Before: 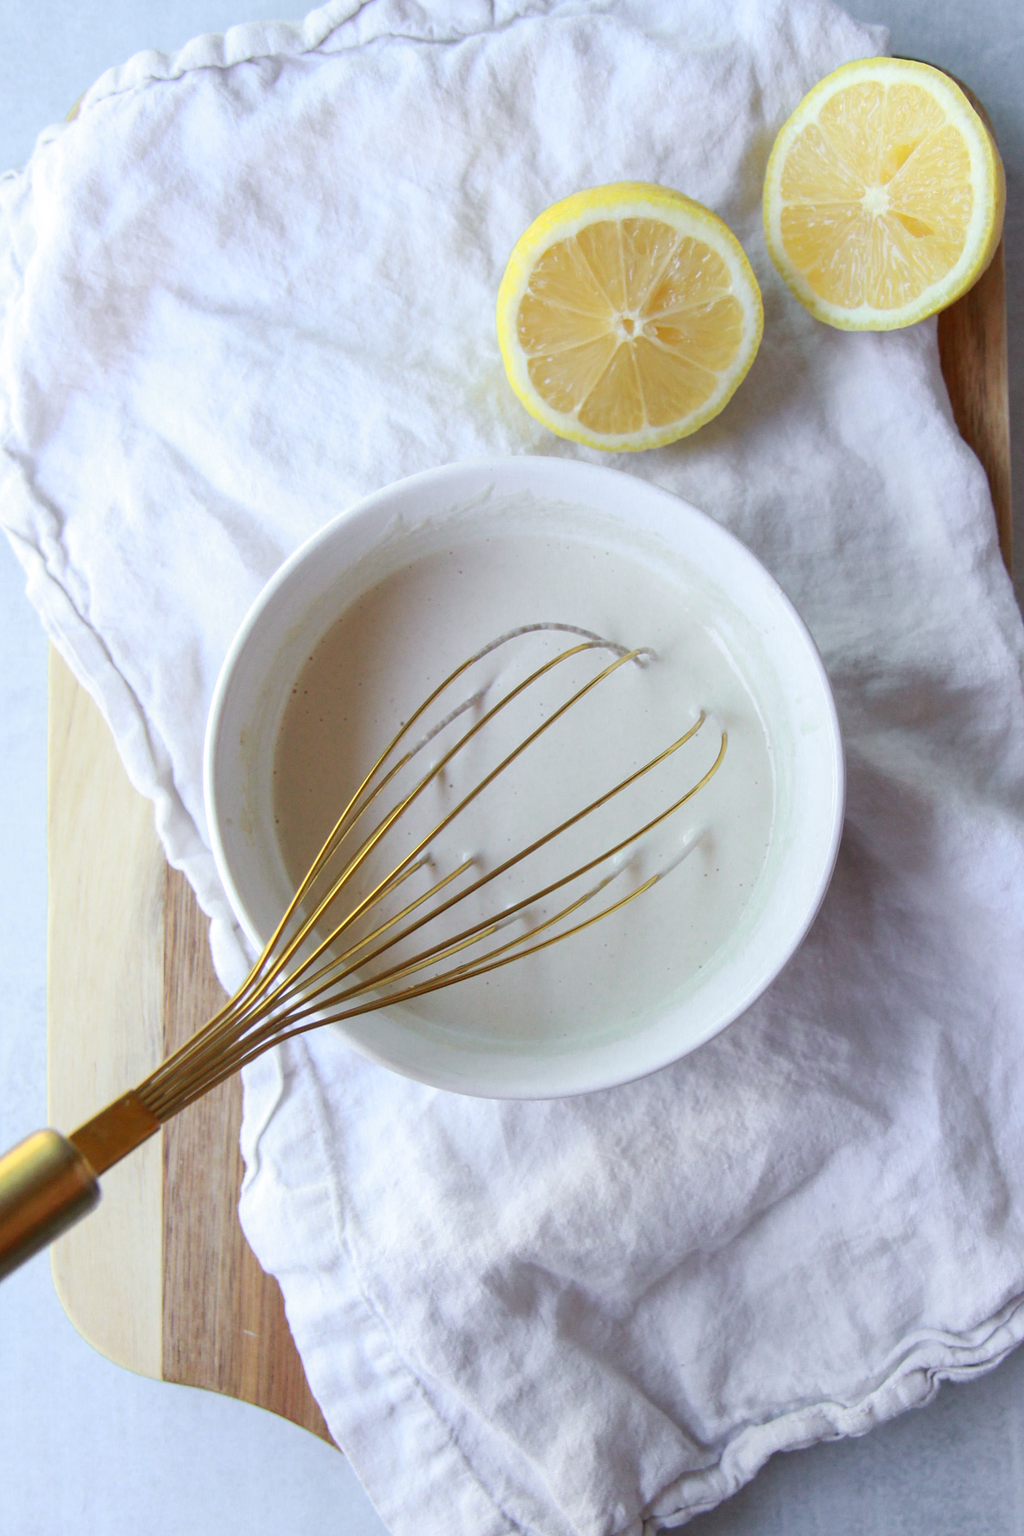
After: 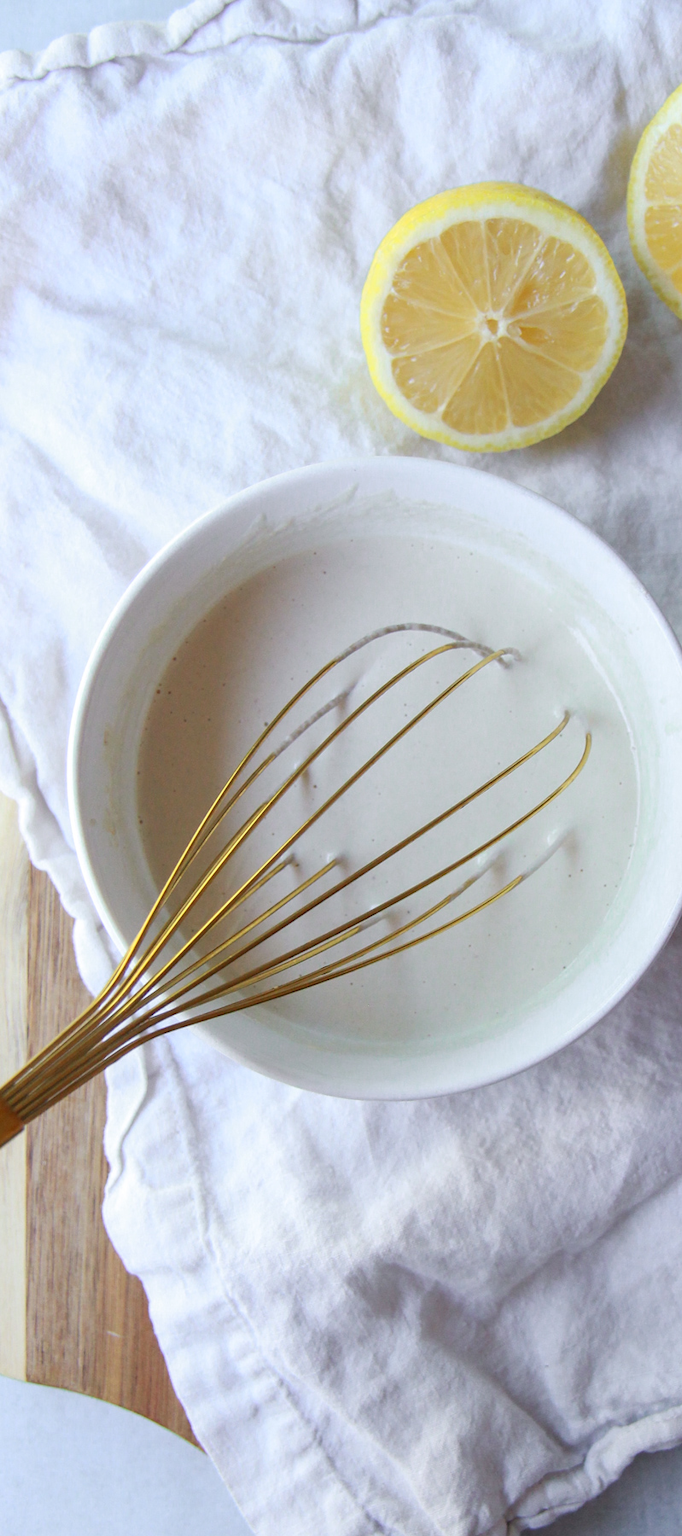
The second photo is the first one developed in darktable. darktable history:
crop and rotate: left 13.336%, right 19.991%
